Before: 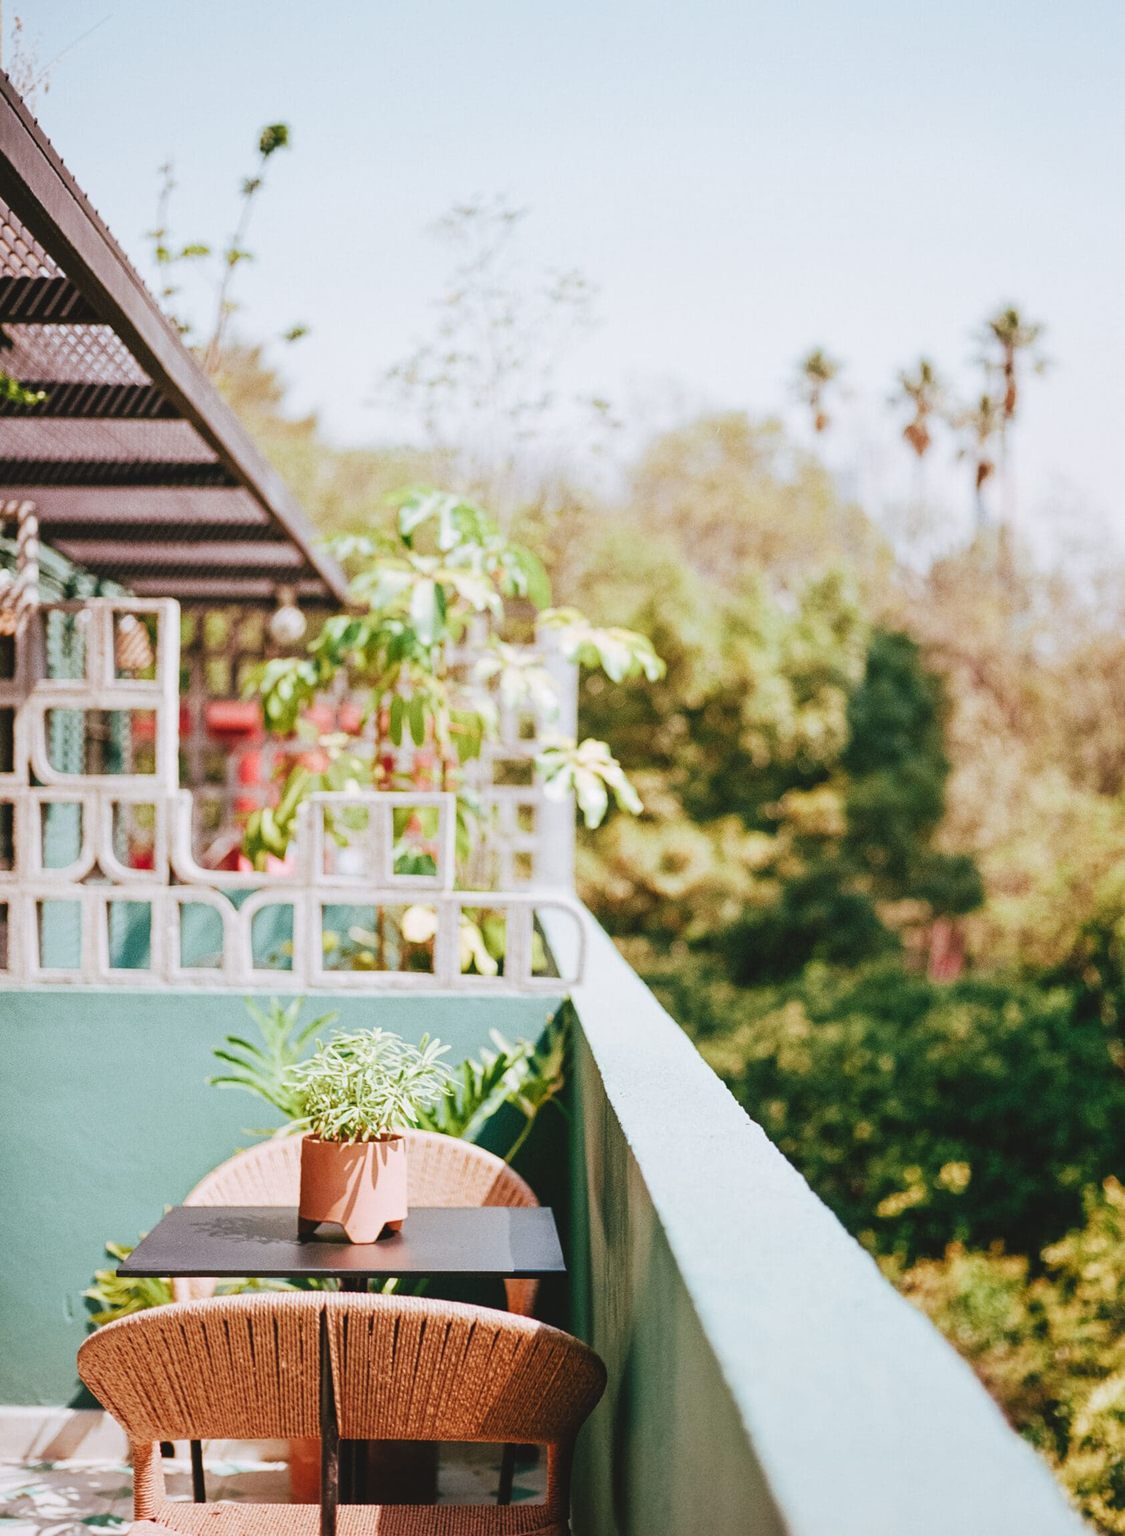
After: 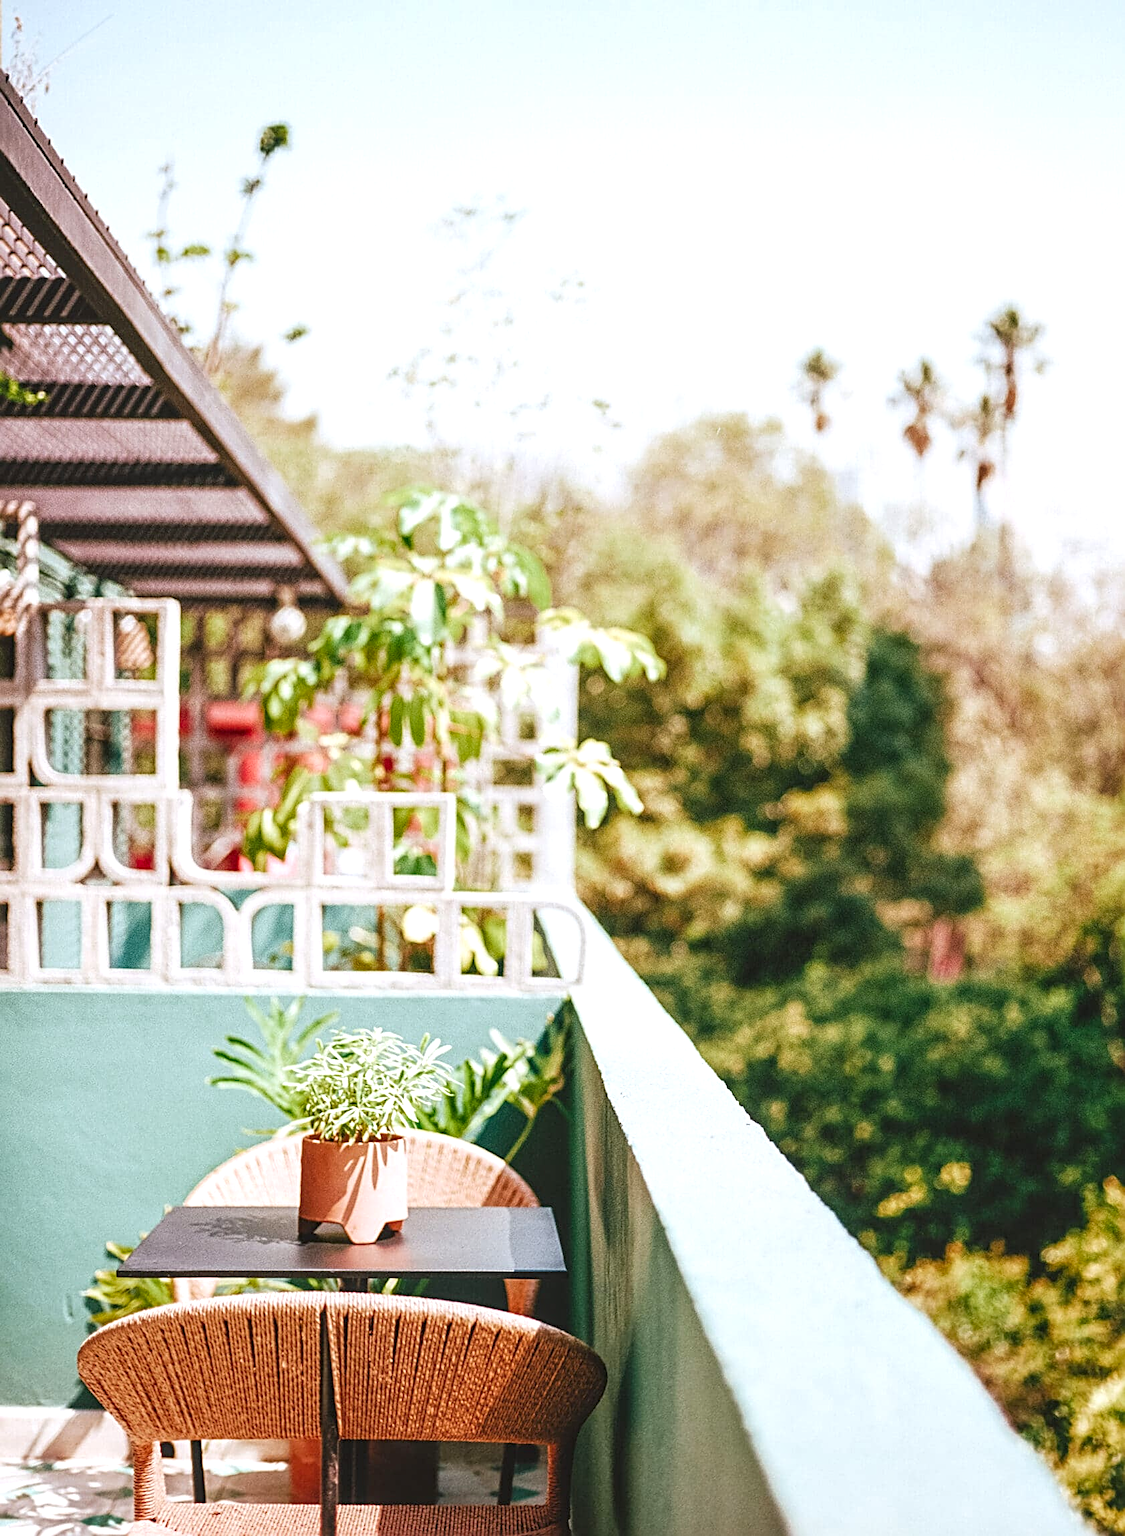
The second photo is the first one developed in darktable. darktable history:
sharpen: radius 3.133
local contrast: on, module defaults
color zones: curves: ch0 [(0, 0.444) (0.143, 0.442) (0.286, 0.441) (0.429, 0.441) (0.571, 0.441) (0.714, 0.441) (0.857, 0.442) (1, 0.444)]
exposure: black level correction 0.001, exposure 0.499 EV, compensate highlight preservation false
